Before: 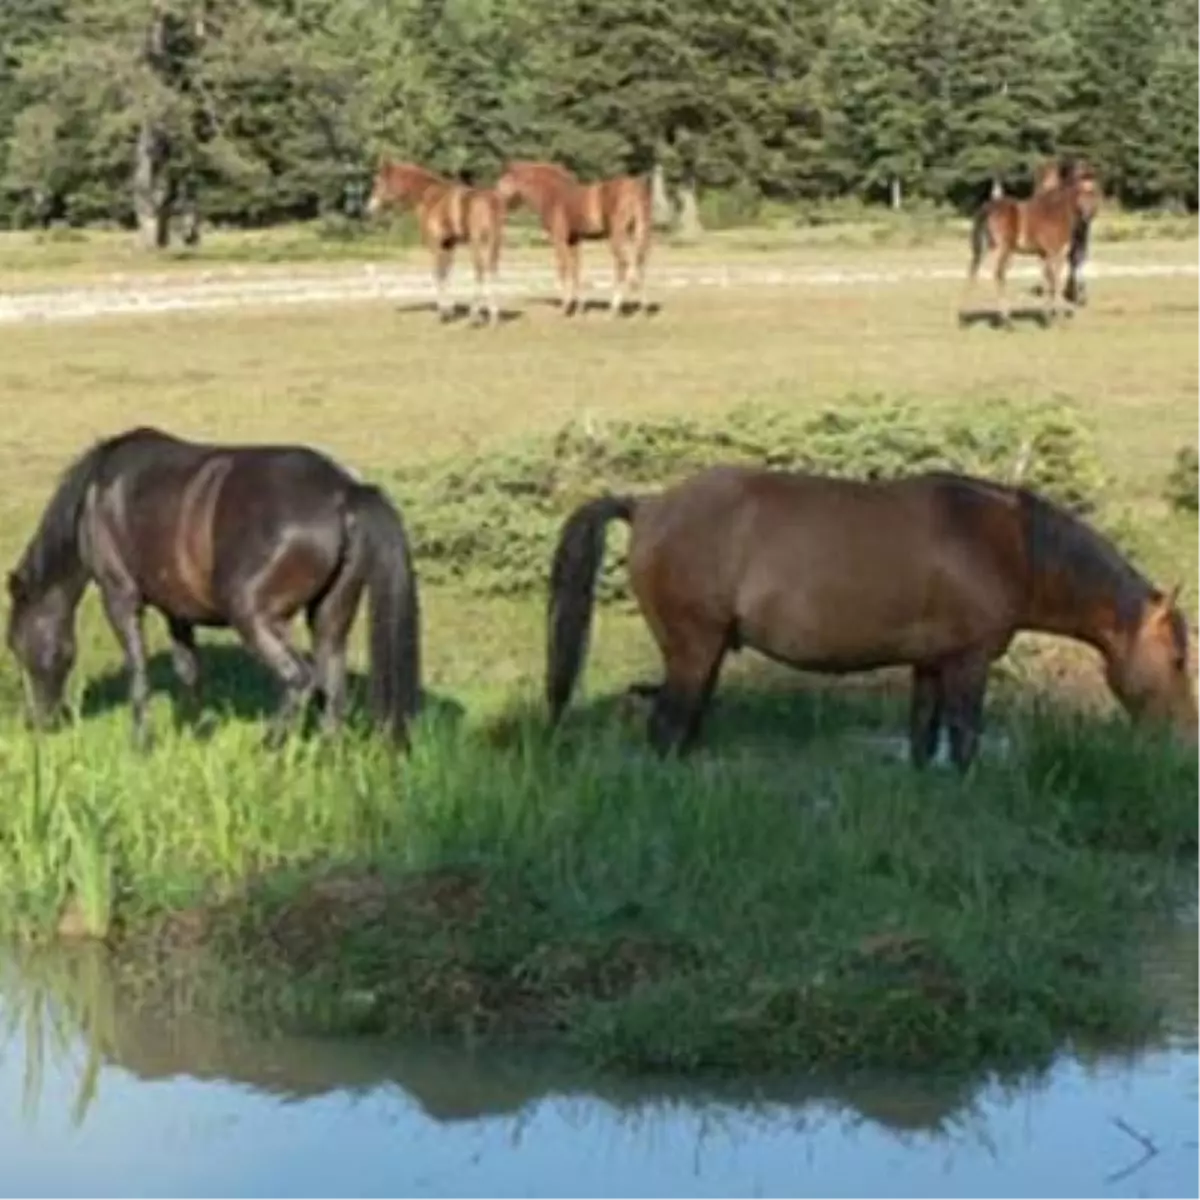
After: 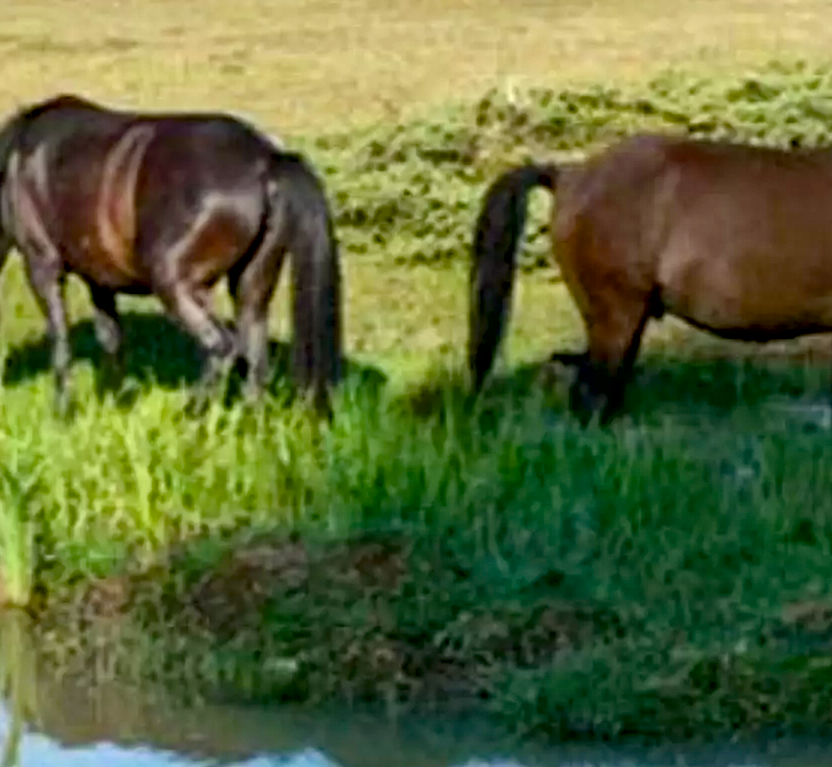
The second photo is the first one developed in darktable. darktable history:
color balance rgb: global offset › luminance -0.427%, perceptual saturation grading › global saturation 27.543%, perceptual saturation grading › highlights -25.667%, perceptual saturation grading › shadows 24.701%, global vibrance 20%
local contrast: mode bilateral grid, contrast 24, coarseness 46, detail 152%, midtone range 0.2
haze removal: compatibility mode true, adaptive false
crop: left 6.504%, top 27.68%, right 24.142%, bottom 8.371%
